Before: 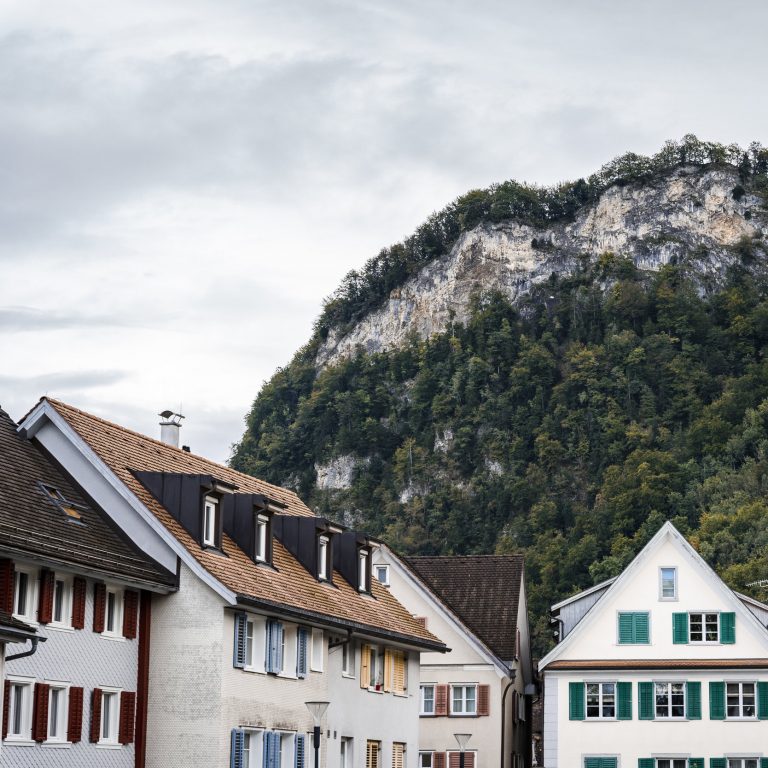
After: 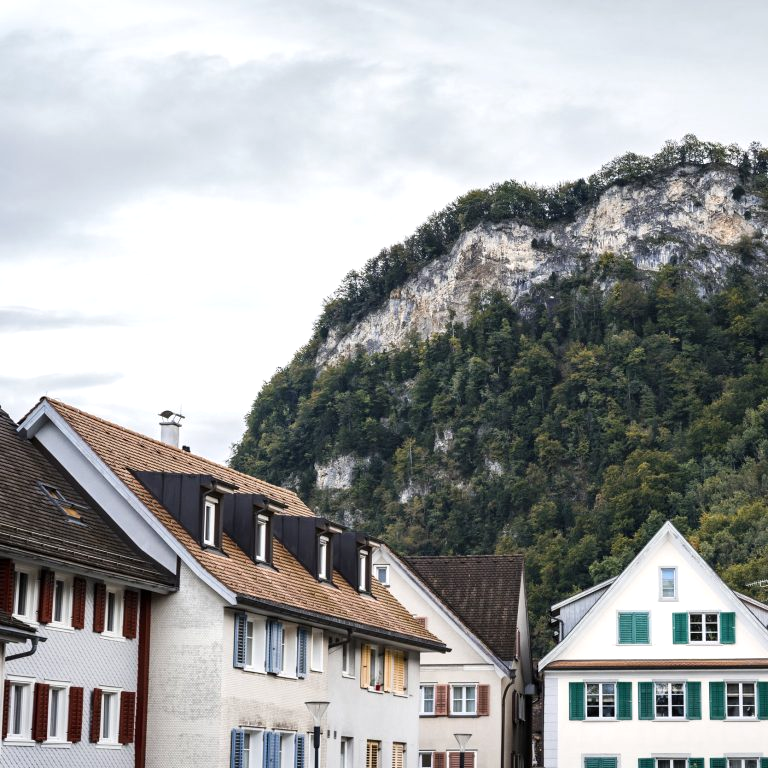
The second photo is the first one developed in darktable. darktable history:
exposure: exposure 0.237 EV, compensate exposure bias true, compensate highlight preservation false
